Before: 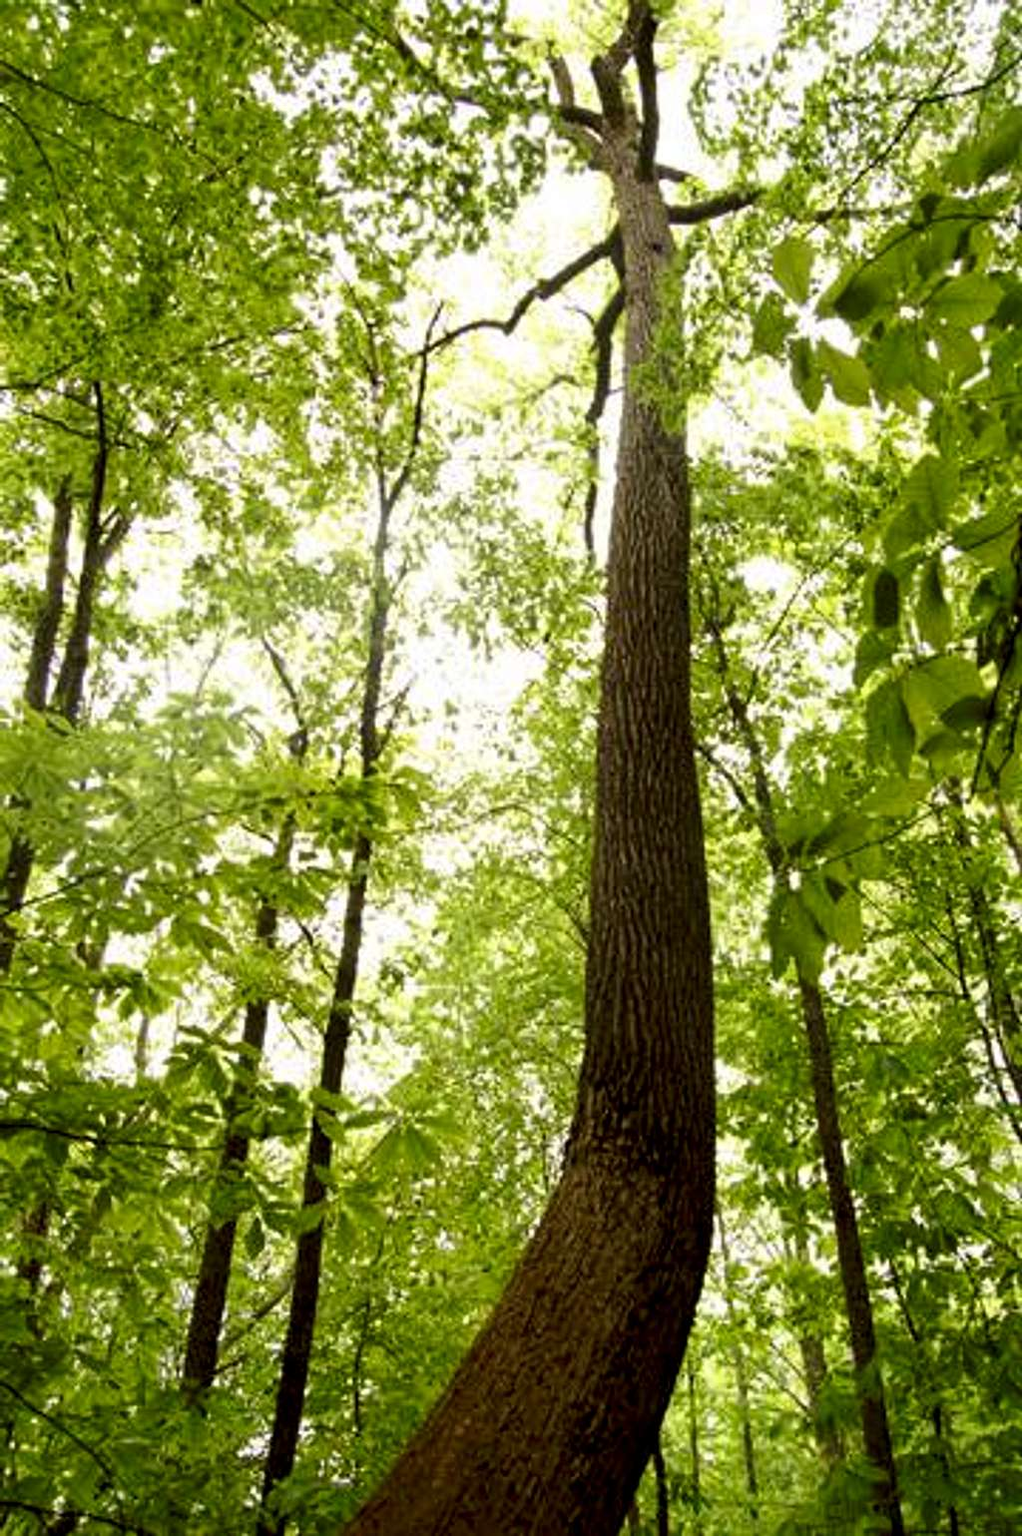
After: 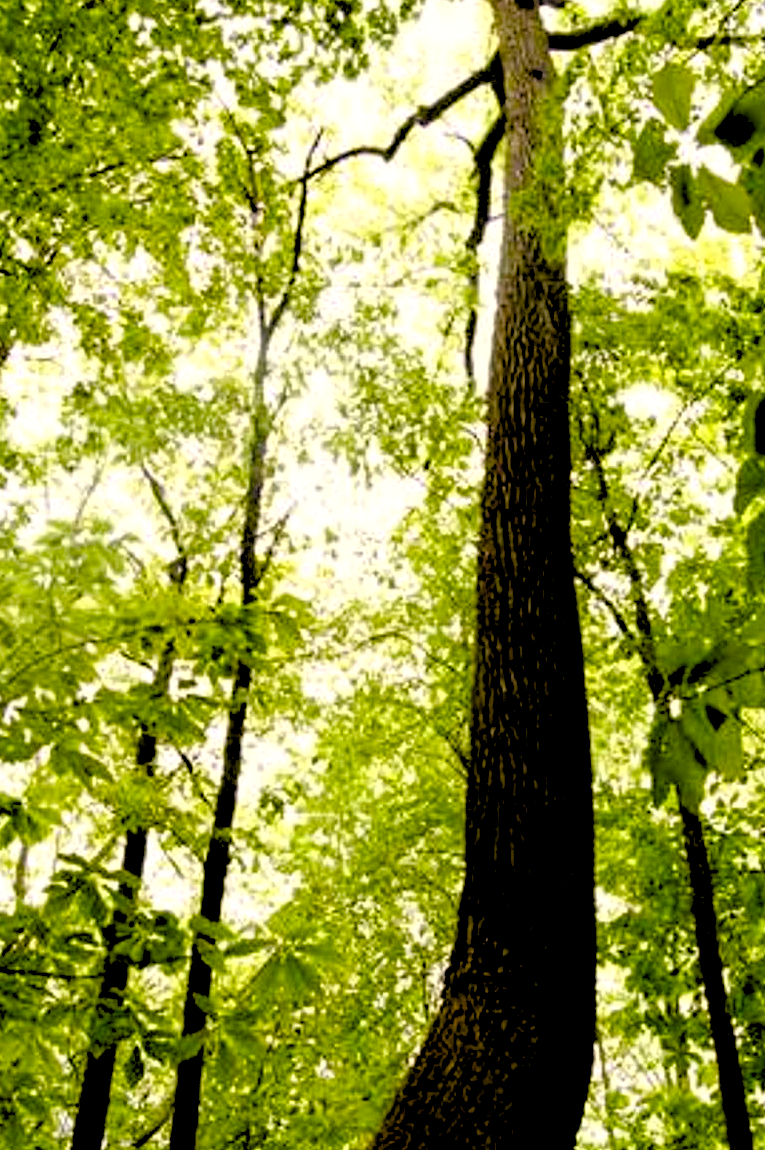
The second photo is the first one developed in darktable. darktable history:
color zones: curves: ch0 [(0, 0.5) (0.143, 0.5) (0.286, 0.5) (0.429, 0.5) (0.571, 0.5) (0.714, 0.476) (0.857, 0.5) (1, 0.5)]; ch2 [(0, 0.5) (0.143, 0.5) (0.286, 0.5) (0.429, 0.5) (0.571, 0.5) (0.714, 0.487) (0.857, 0.5) (1, 0.5)]
crop and rotate: left 11.831%, top 11.346%, right 13.429%, bottom 13.899%
color balance rgb: shadows lift › chroma 1%, shadows lift › hue 240.84°, highlights gain › chroma 2%, highlights gain › hue 73.2°, global offset › luminance -0.5%, perceptual saturation grading › global saturation 20%, perceptual saturation grading › highlights -25%, perceptual saturation grading › shadows 50%, global vibrance 25.26%
rgb levels: levels [[0.029, 0.461, 0.922], [0, 0.5, 1], [0, 0.5, 1]]
